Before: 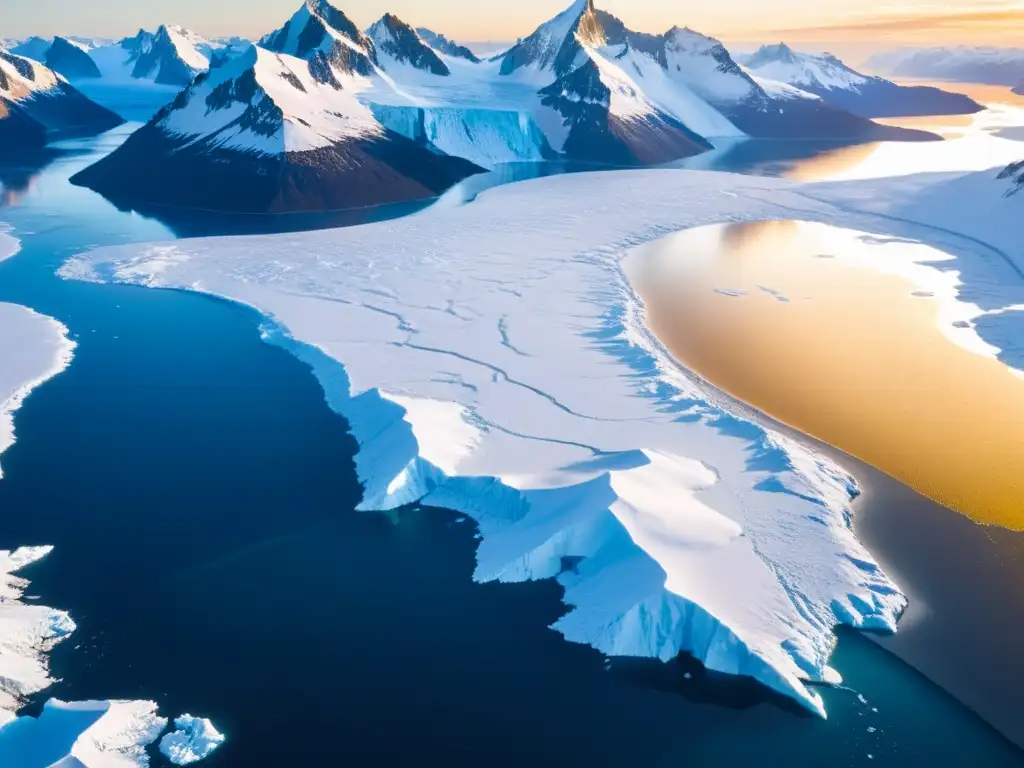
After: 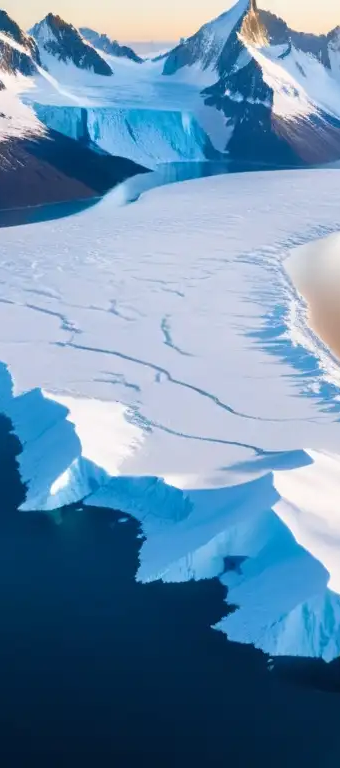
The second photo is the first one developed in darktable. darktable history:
crop: left 32.964%, right 33.773%
